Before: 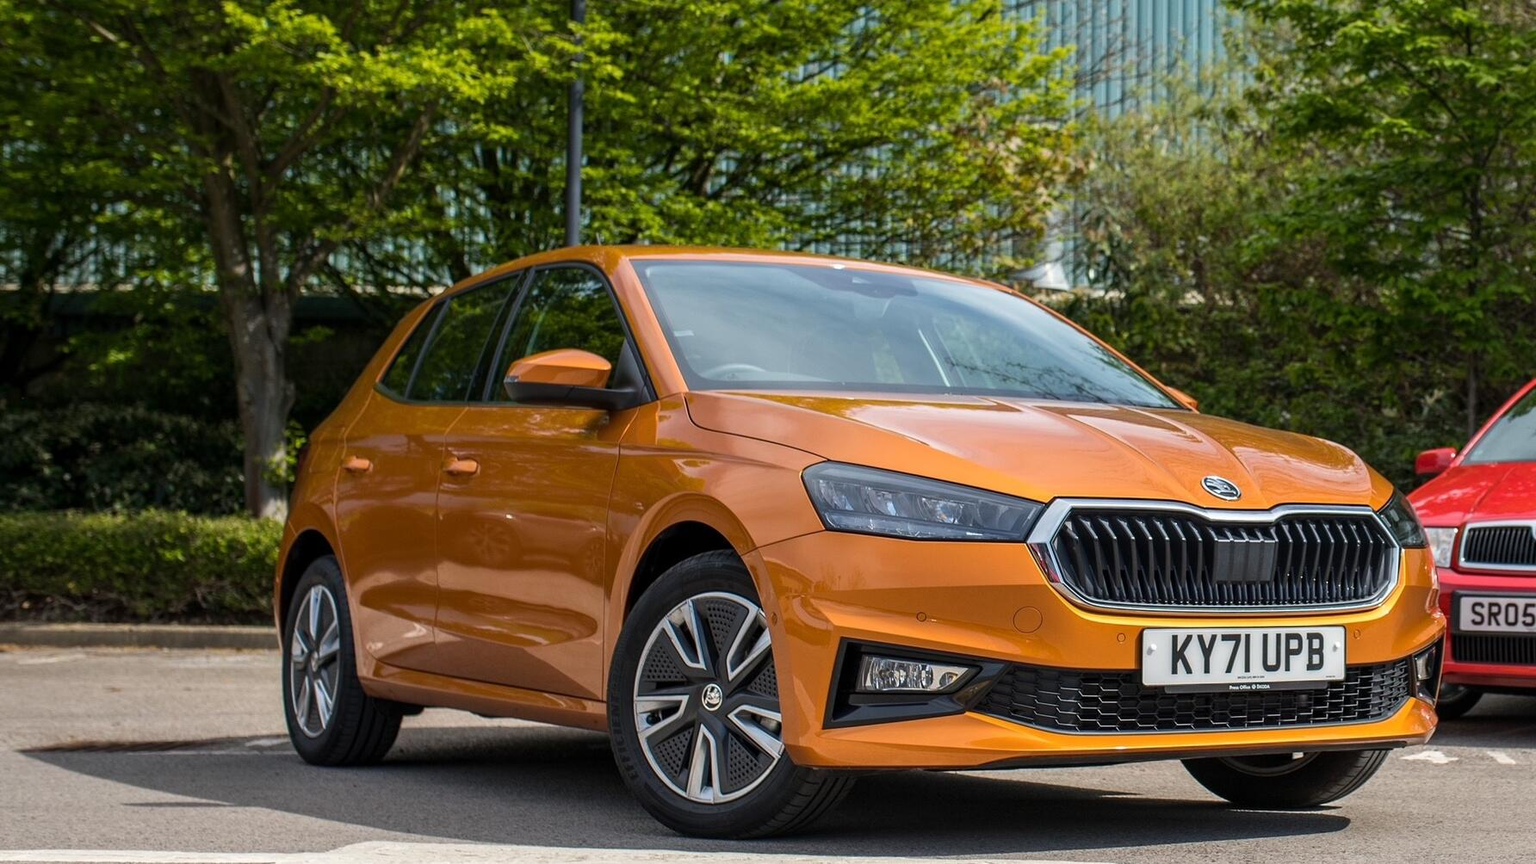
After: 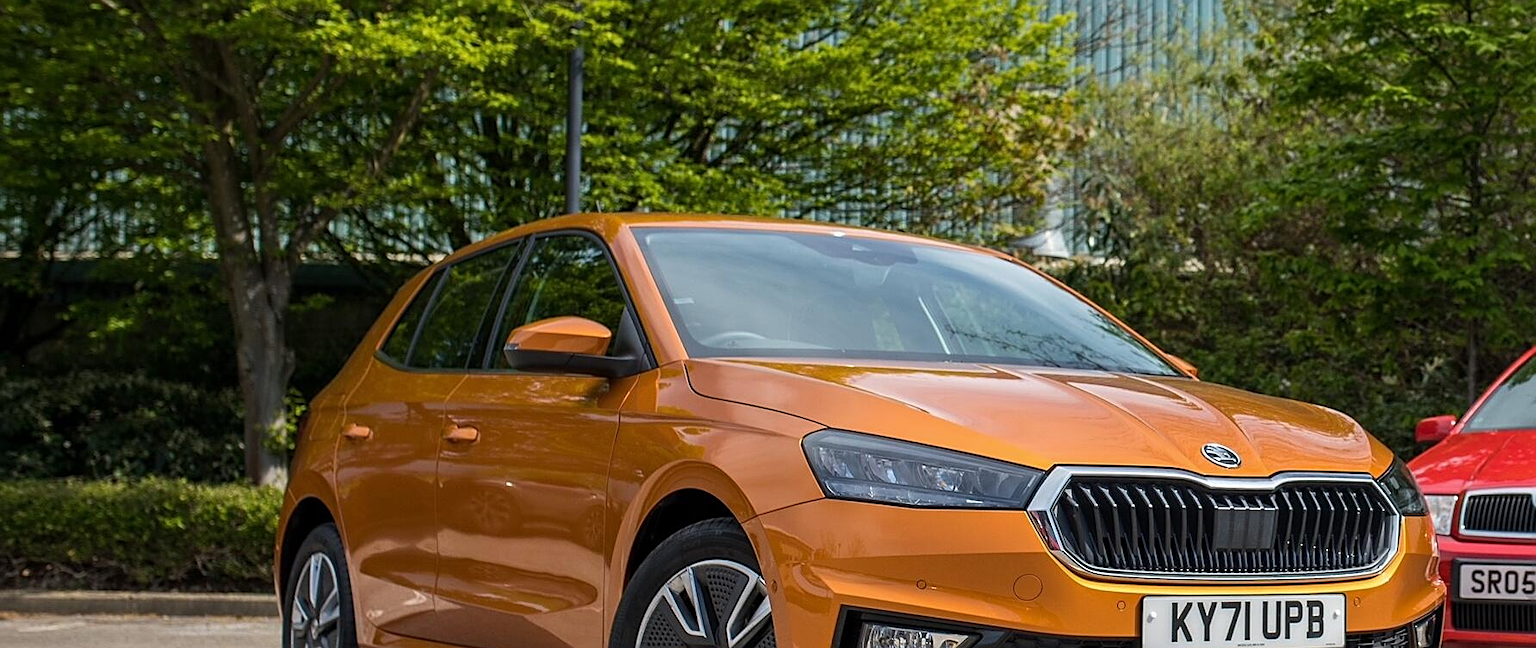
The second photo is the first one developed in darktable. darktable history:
crop: top 3.857%, bottom 21.132%
sharpen: on, module defaults
exposure: exposure -0.064 EV, compensate highlight preservation false
